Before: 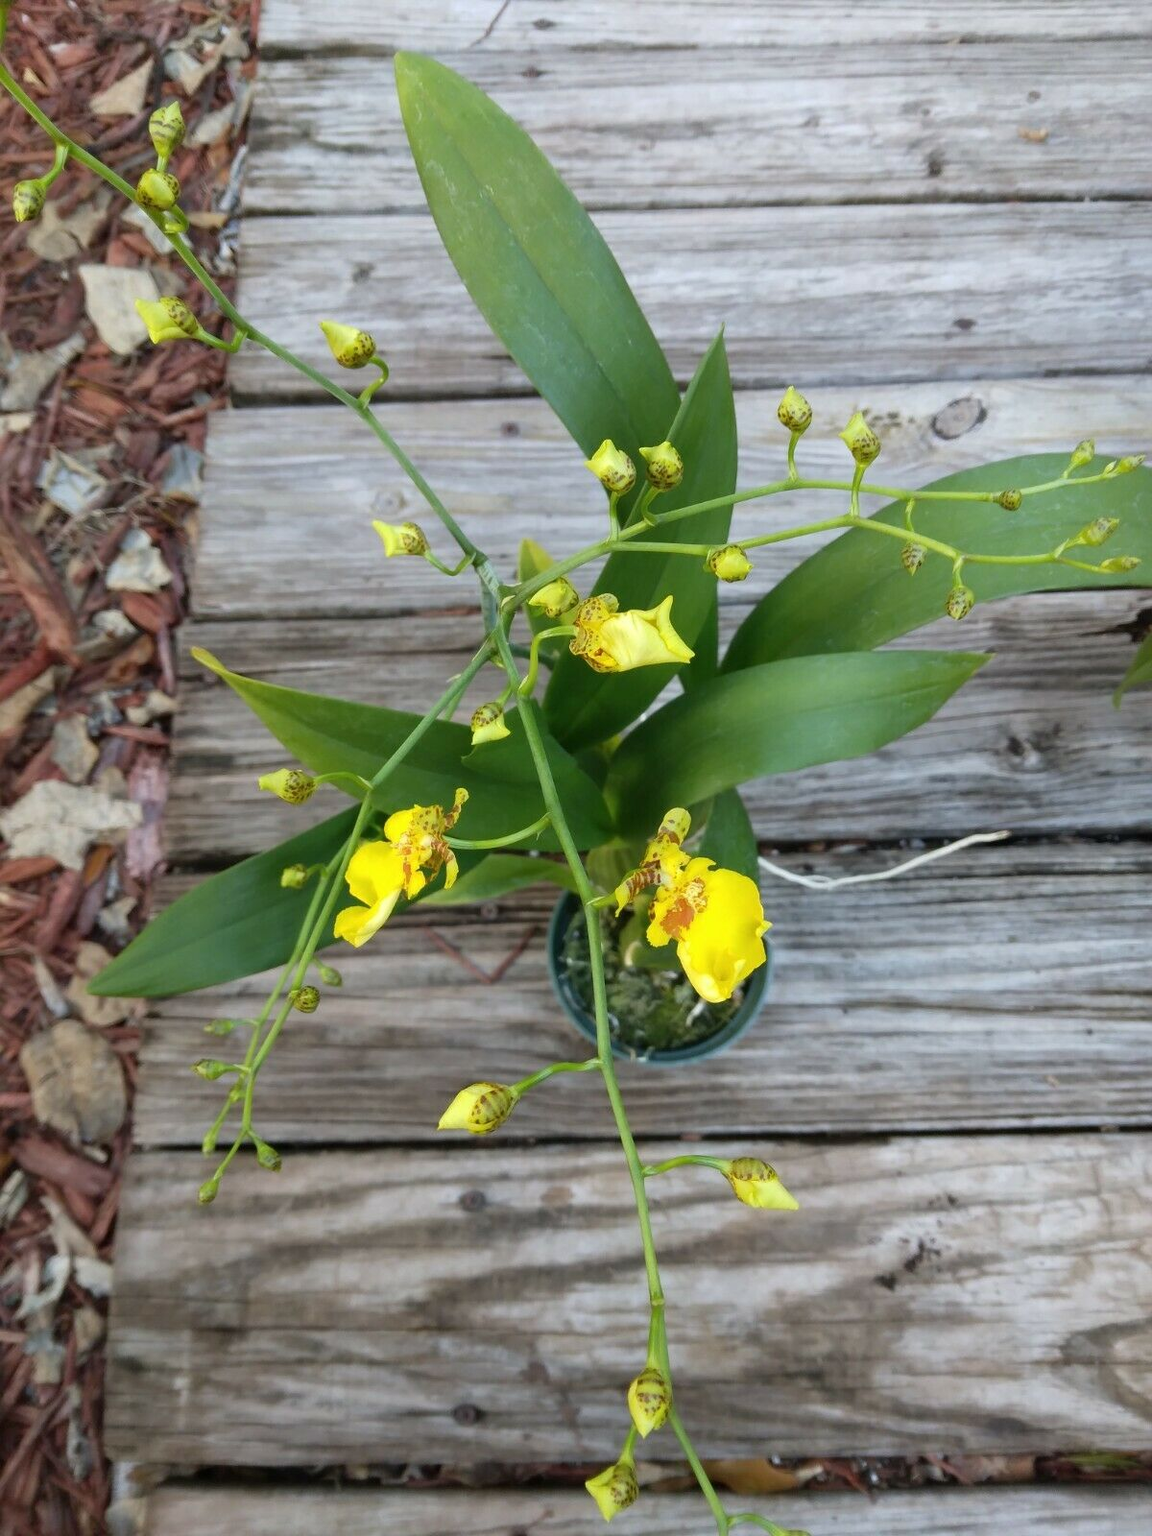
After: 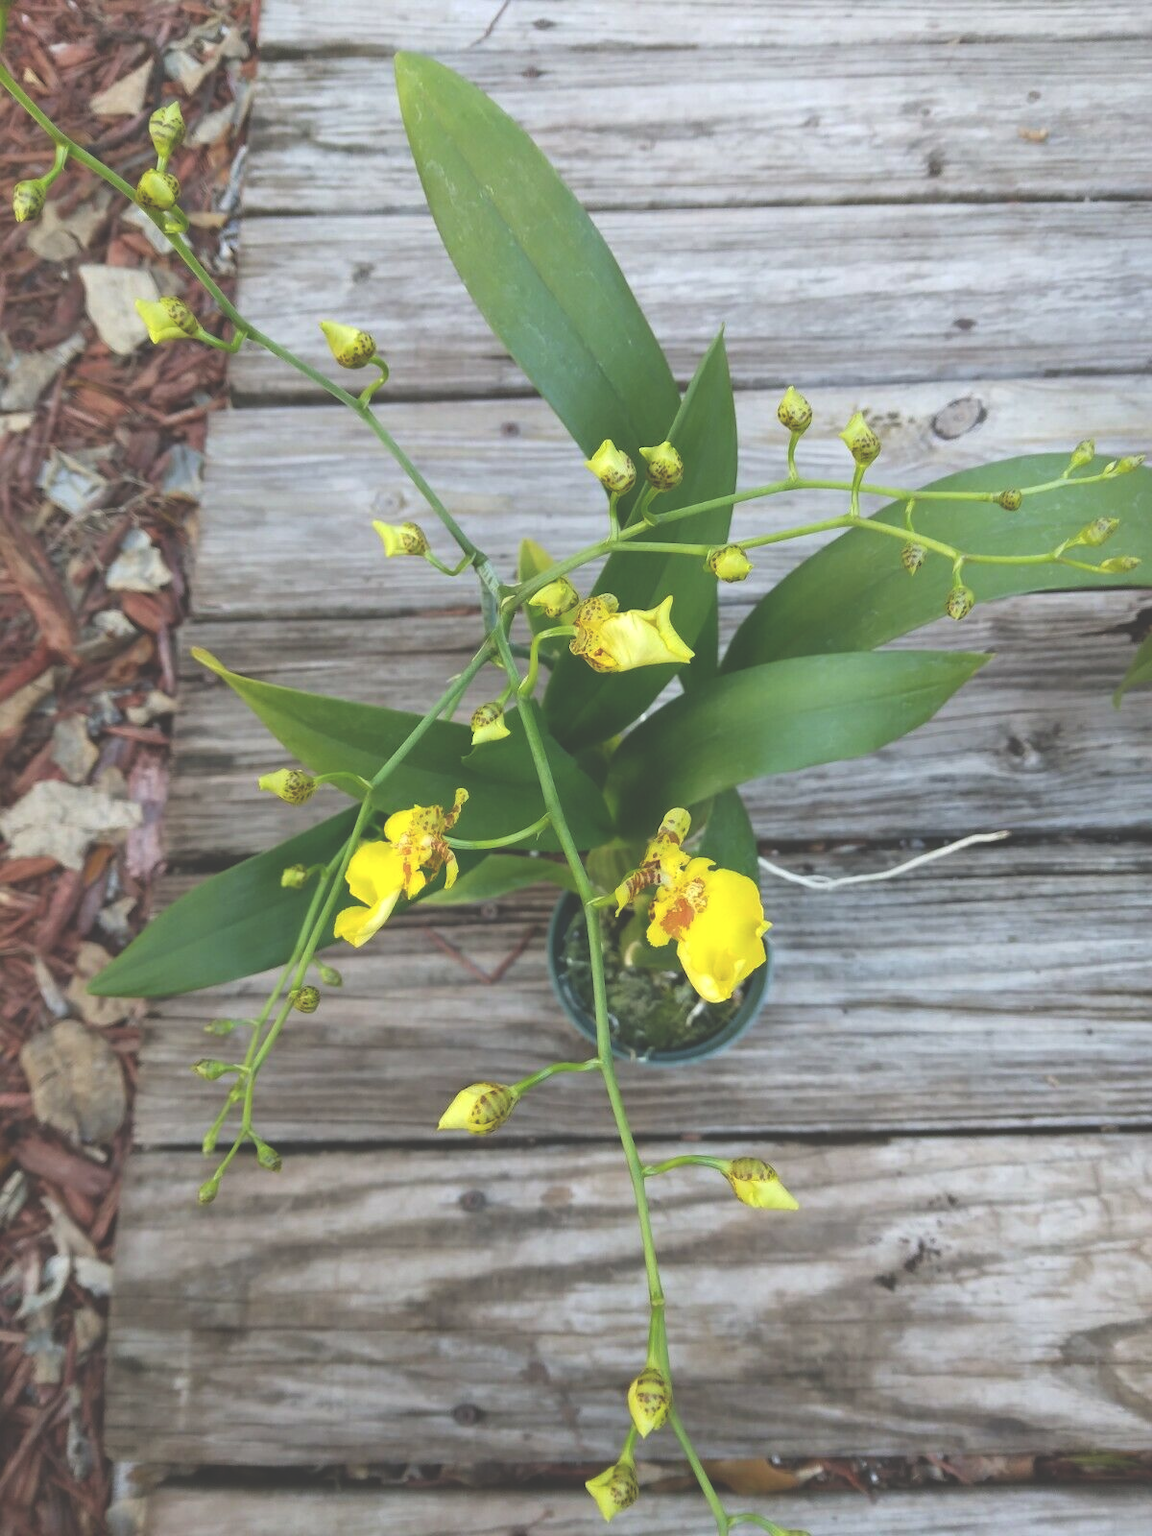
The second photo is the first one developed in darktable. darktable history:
exposure: black level correction -0.04, exposure 0.059 EV, compensate highlight preservation false
